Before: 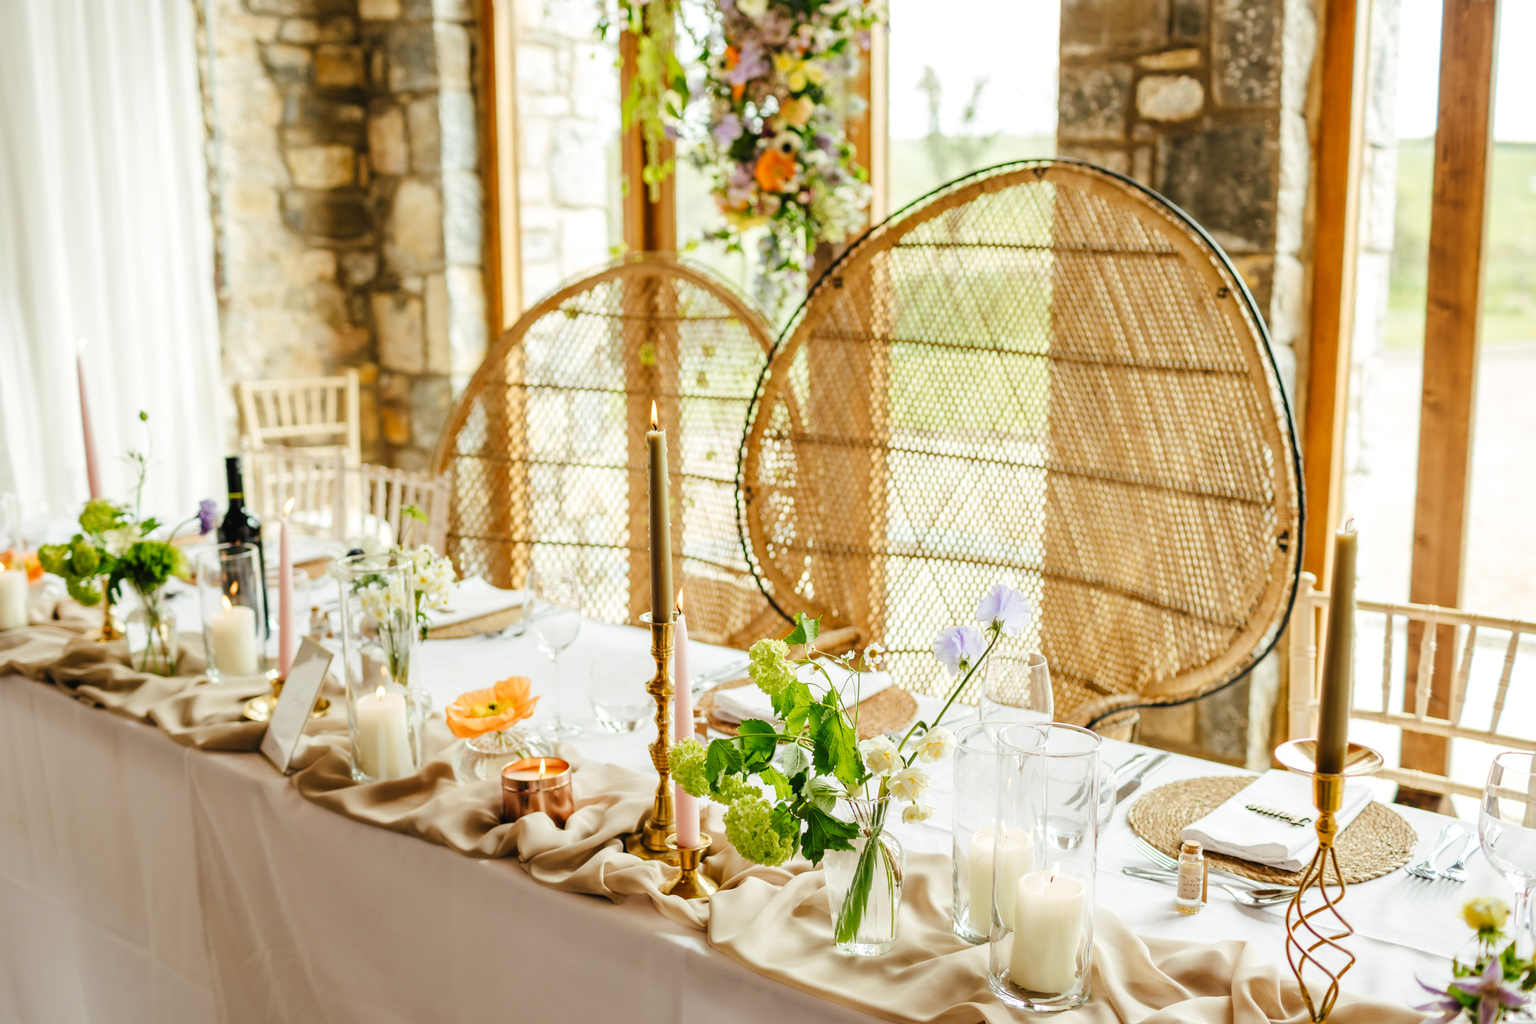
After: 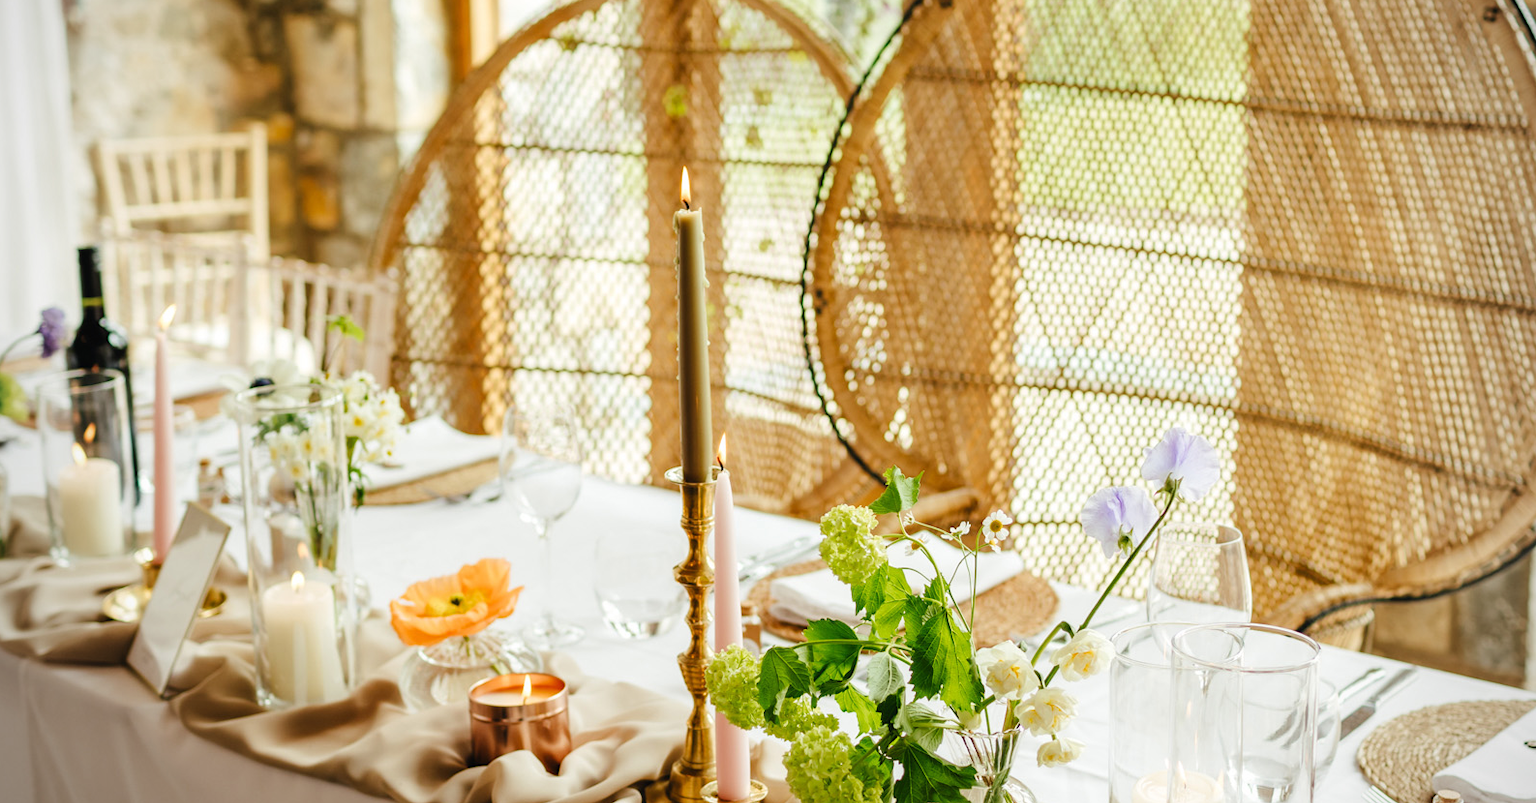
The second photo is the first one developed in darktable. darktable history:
vignetting: fall-off radius 60.92%
crop: left 11.123%, top 27.61%, right 18.3%, bottom 17.034%
